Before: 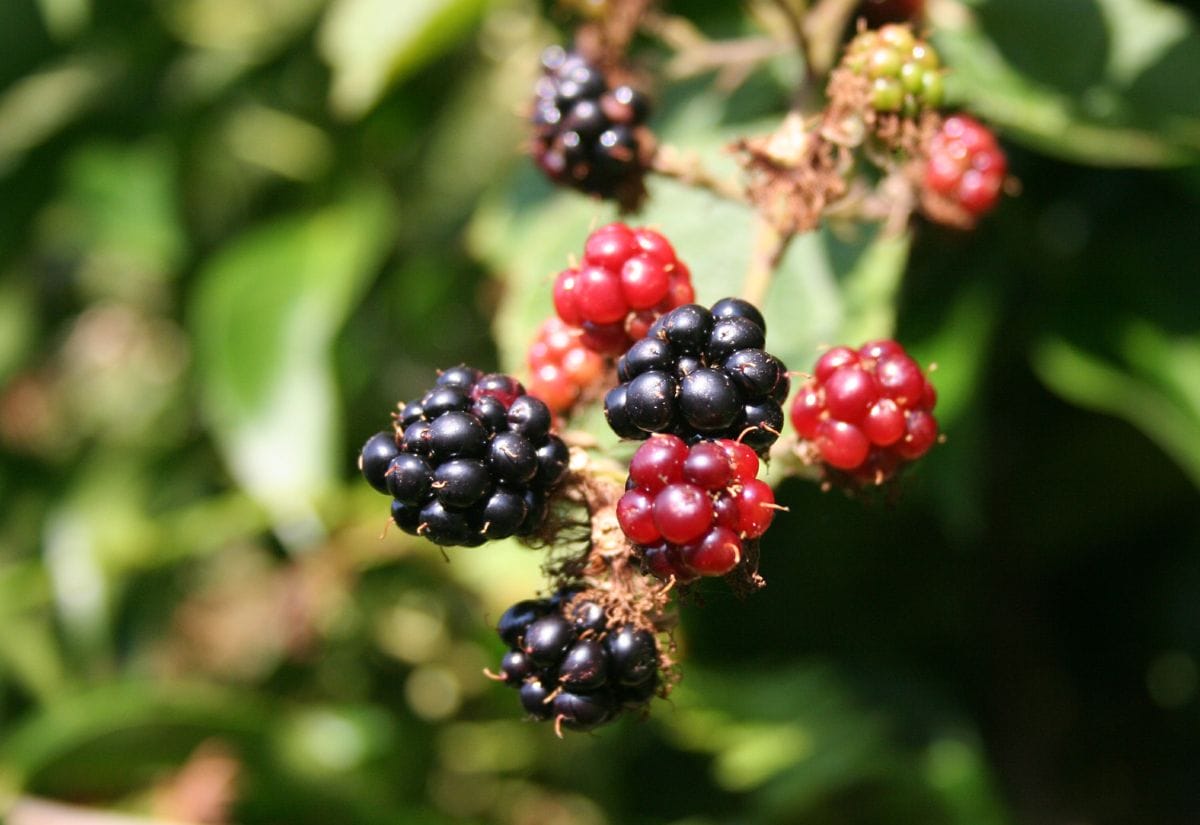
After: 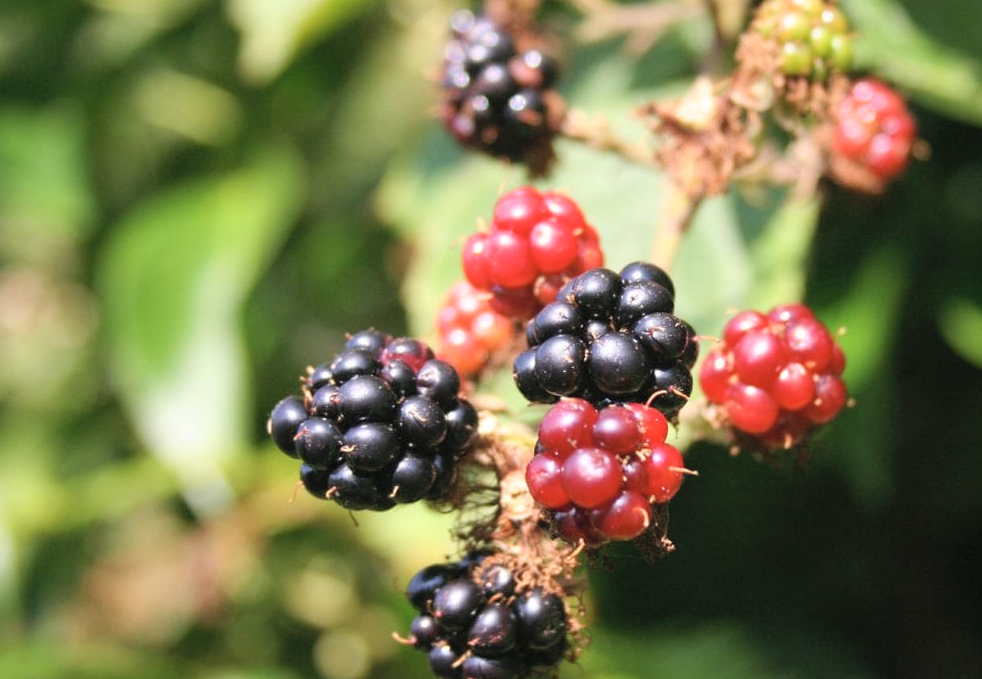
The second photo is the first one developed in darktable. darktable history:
contrast brightness saturation: brightness 0.149
crop and rotate: left 7.598%, top 4.383%, right 10.562%, bottom 13.214%
